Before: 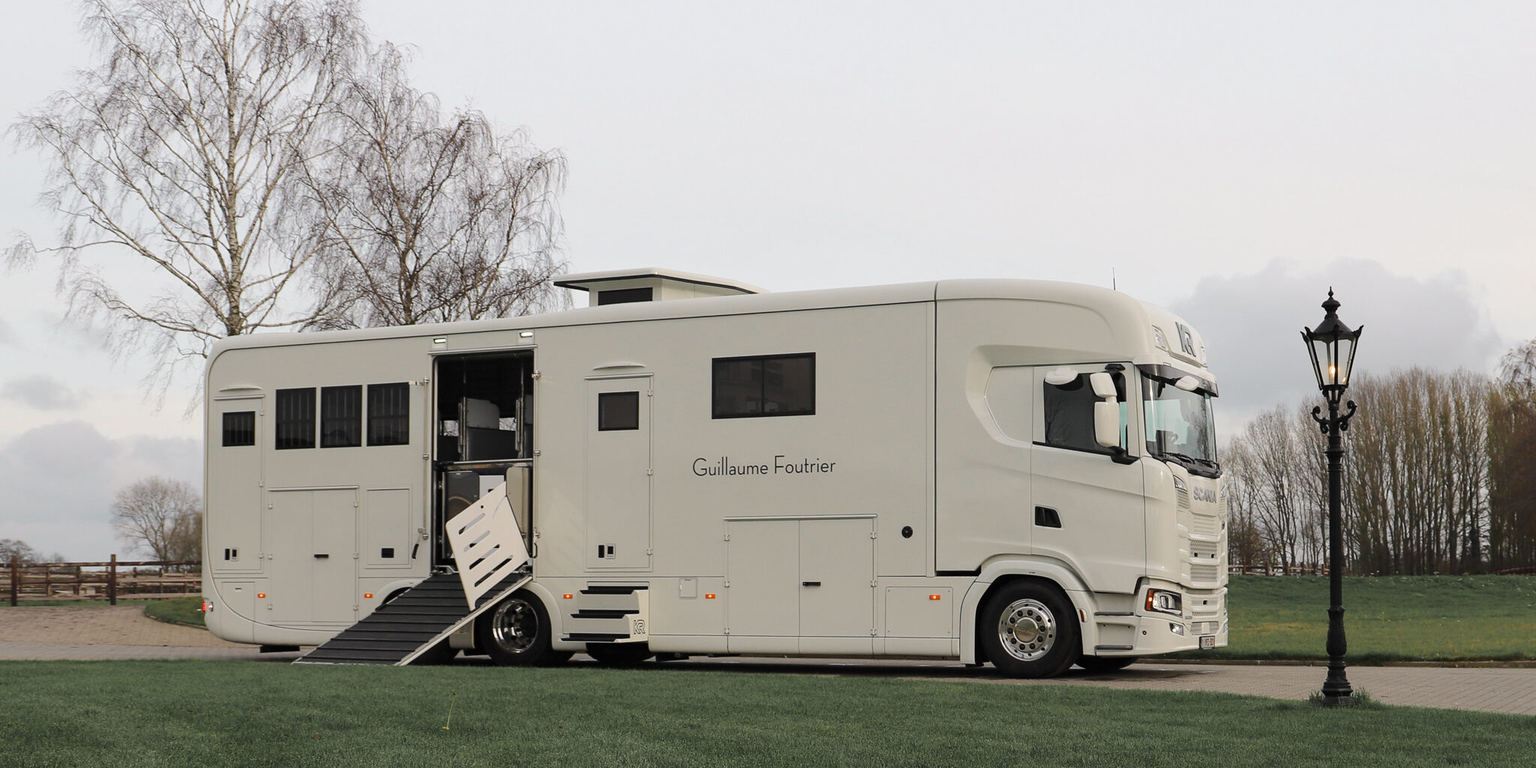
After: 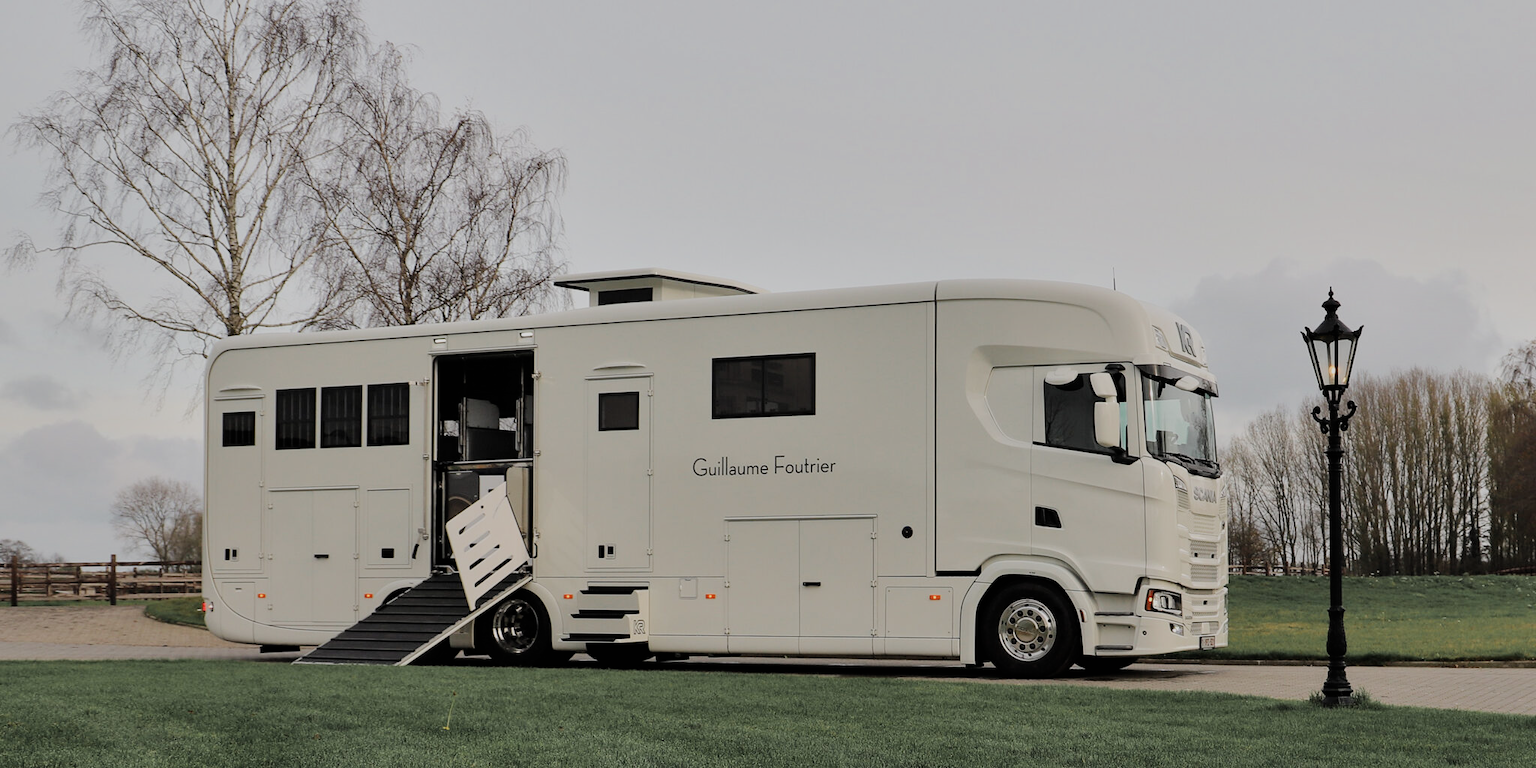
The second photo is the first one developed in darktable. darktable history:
filmic rgb: black relative exposure -7.65 EV, white relative exposure 4.56 EV, hardness 3.61, contrast 1.05
shadows and highlights: low approximation 0.01, soften with gaussian
